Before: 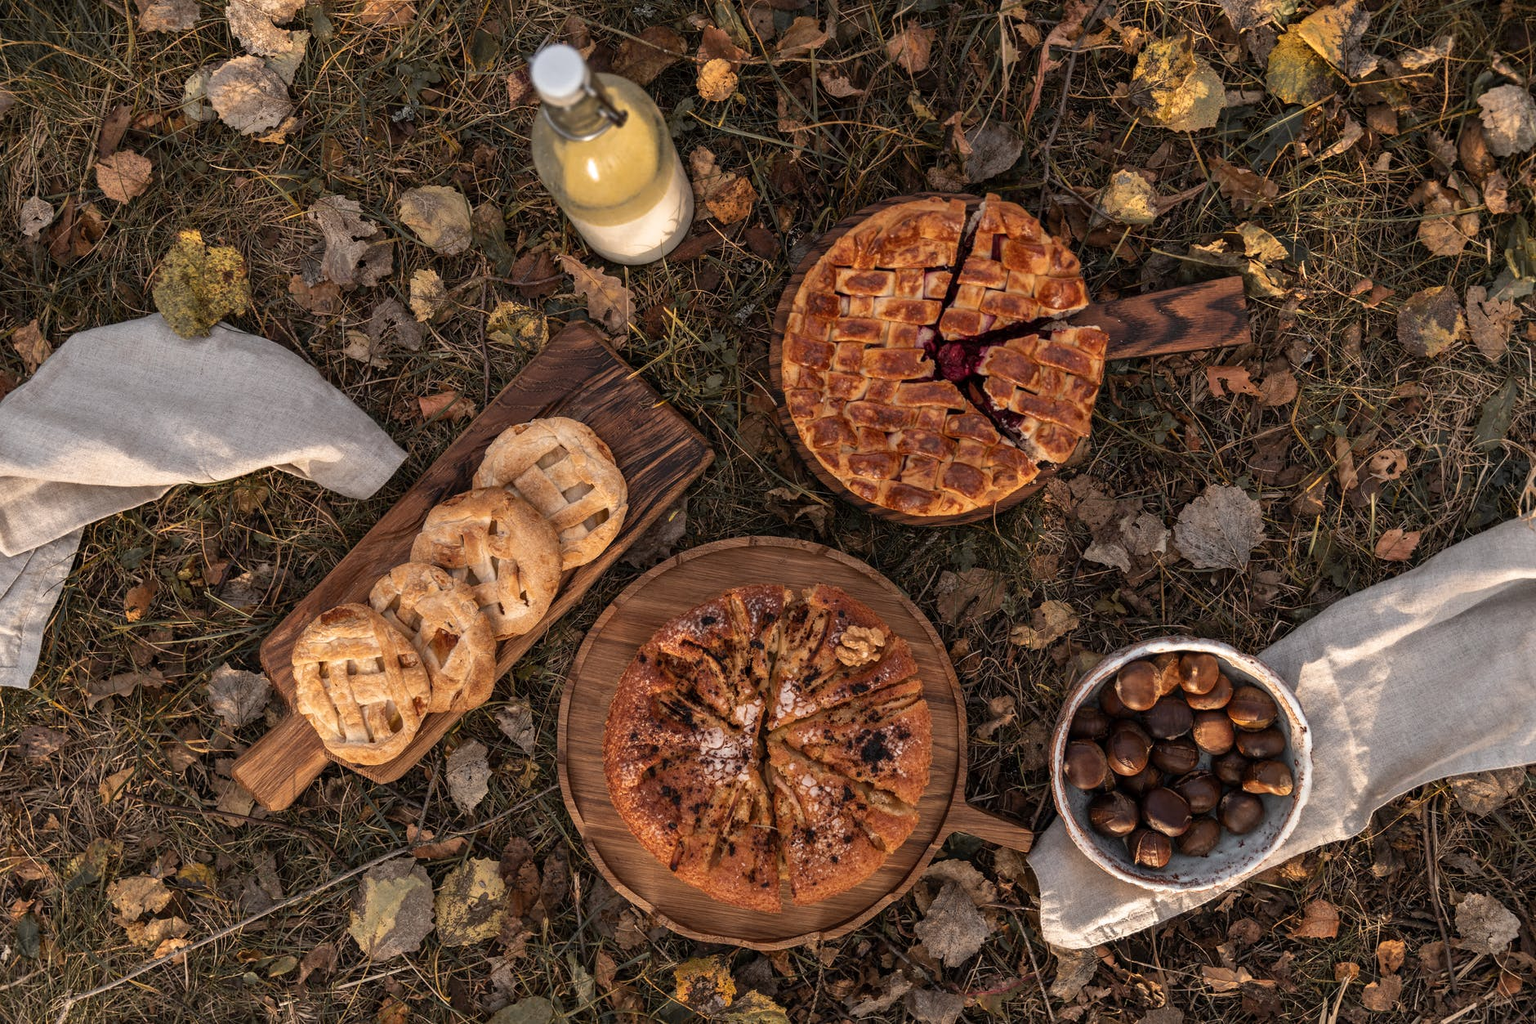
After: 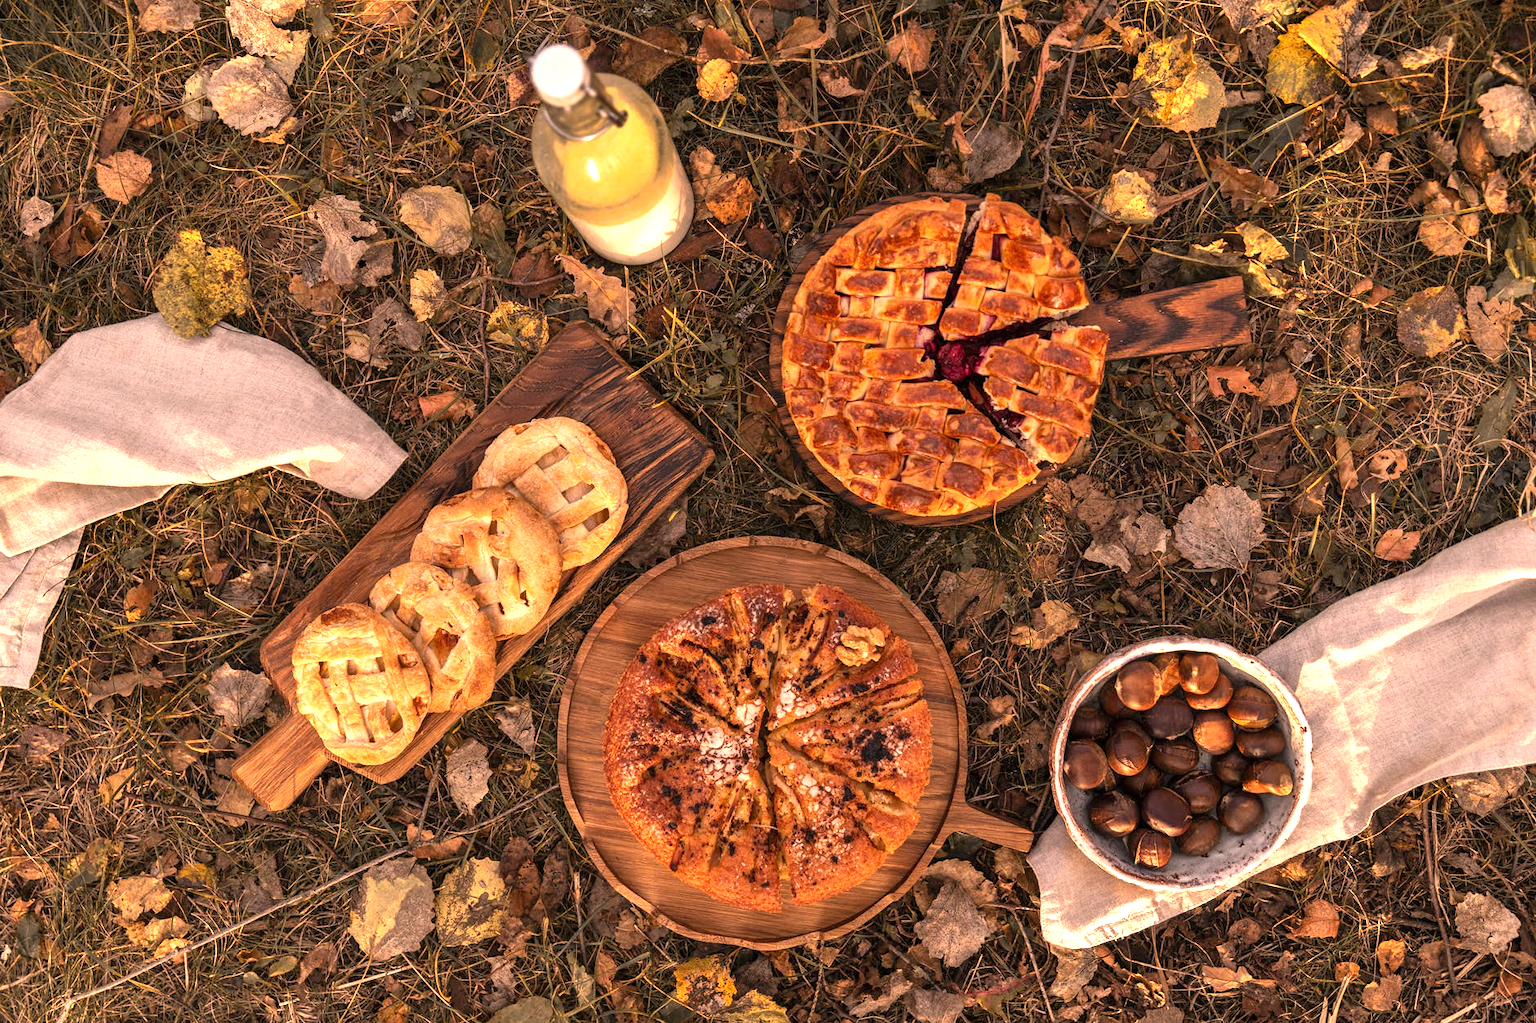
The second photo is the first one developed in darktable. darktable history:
exposure: black level correction 0, exposure 1 EV, compensate exposure bias true, compensate highlight preservation false
color correction: highlights a* 17.88, highlights b* 18.79
